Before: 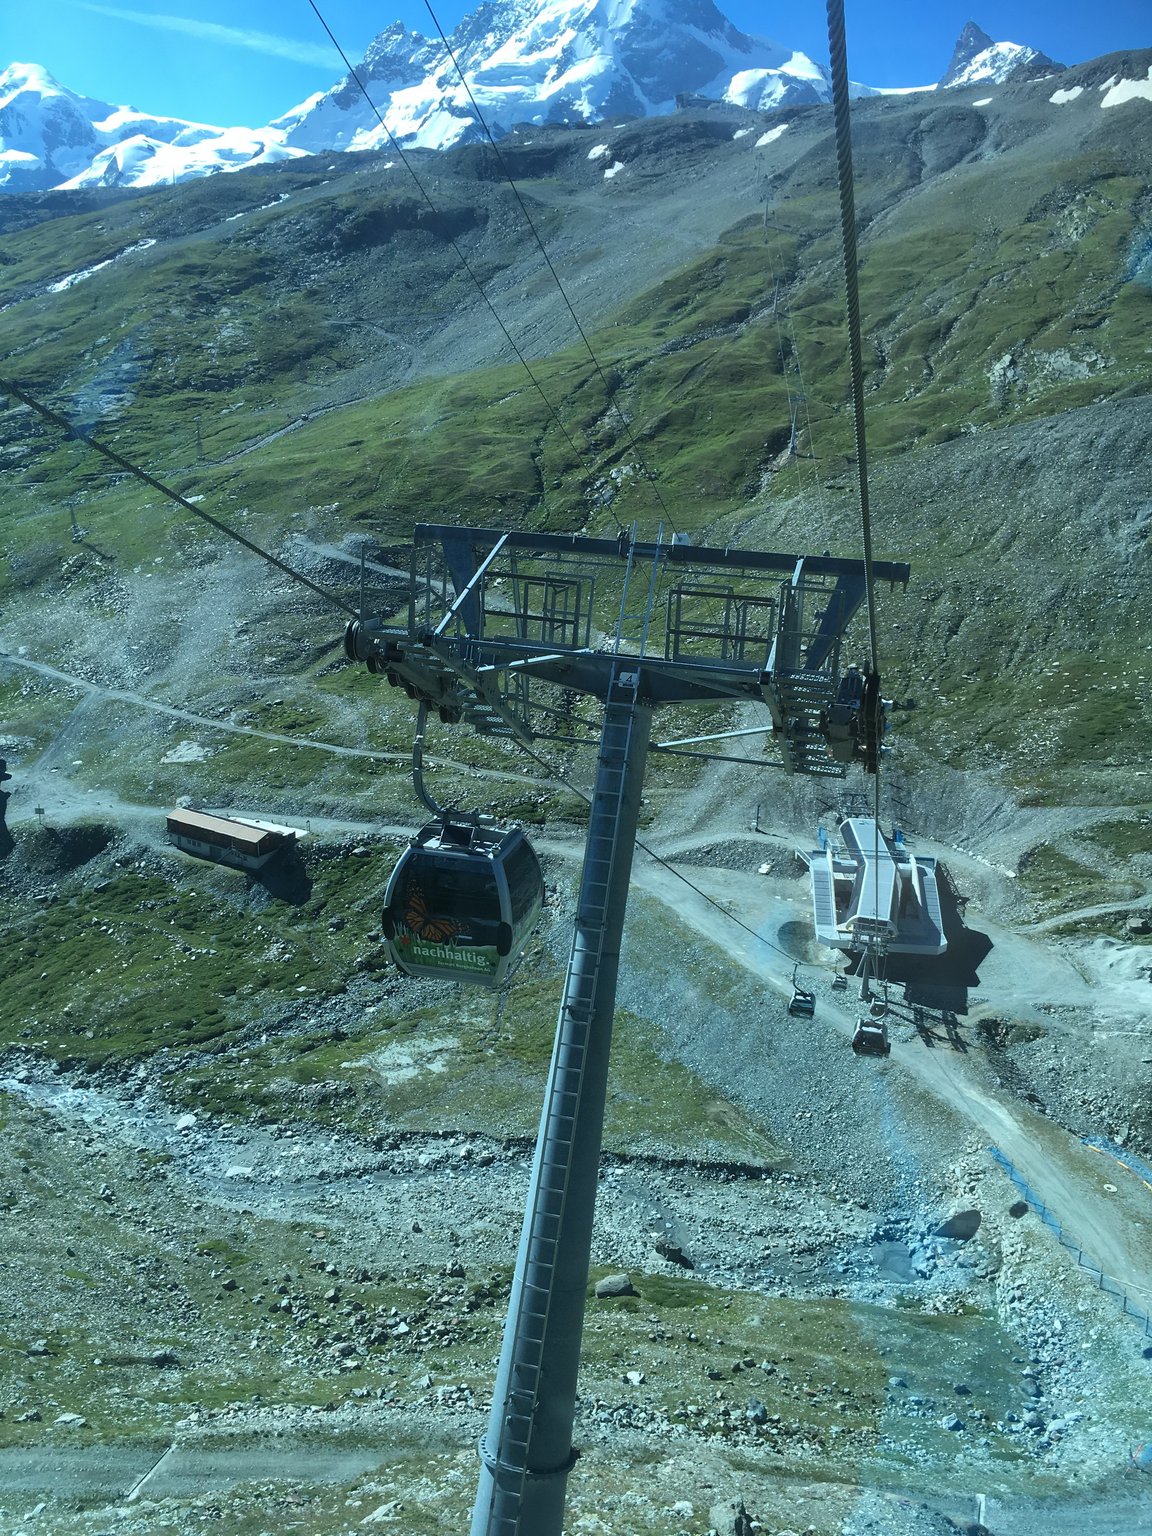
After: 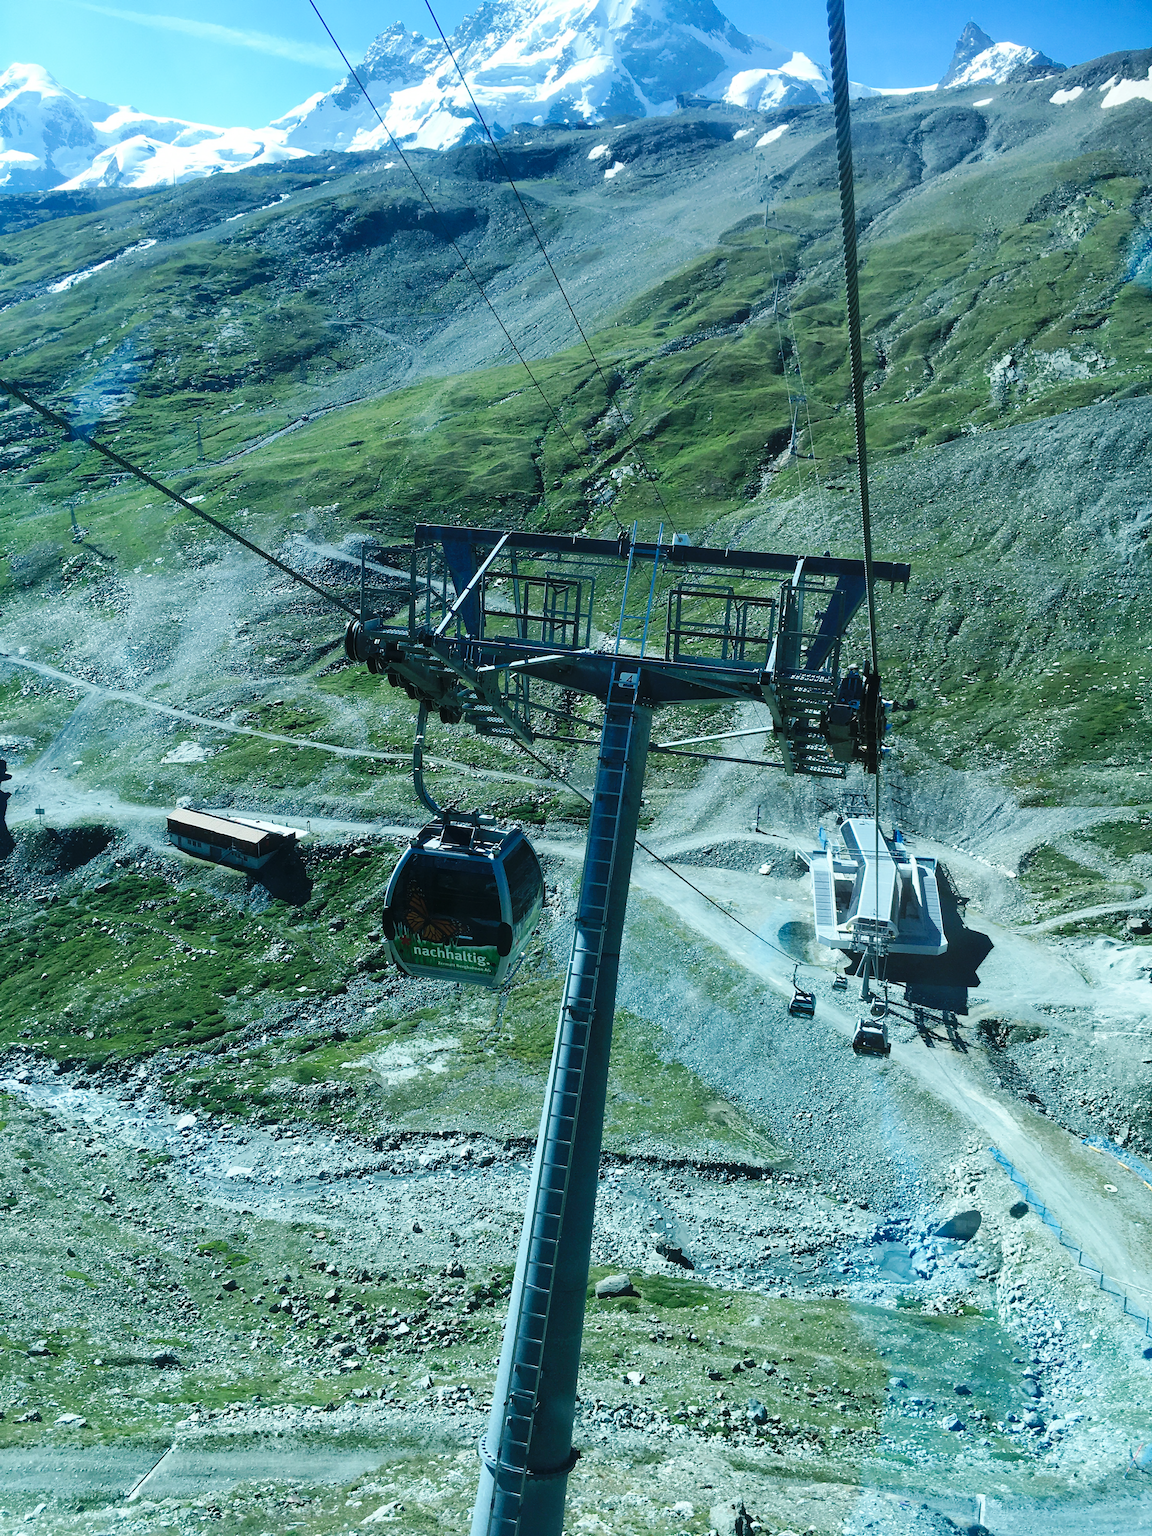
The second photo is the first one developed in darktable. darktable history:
base curve: curves: ch0 [(0, 0) (0.036, 0.025) (0.121, 0.166) (0.206, 0.329) (0.605, 0.79) (1, 1)], preserve colors none
tone equalizer: on, module defaults
